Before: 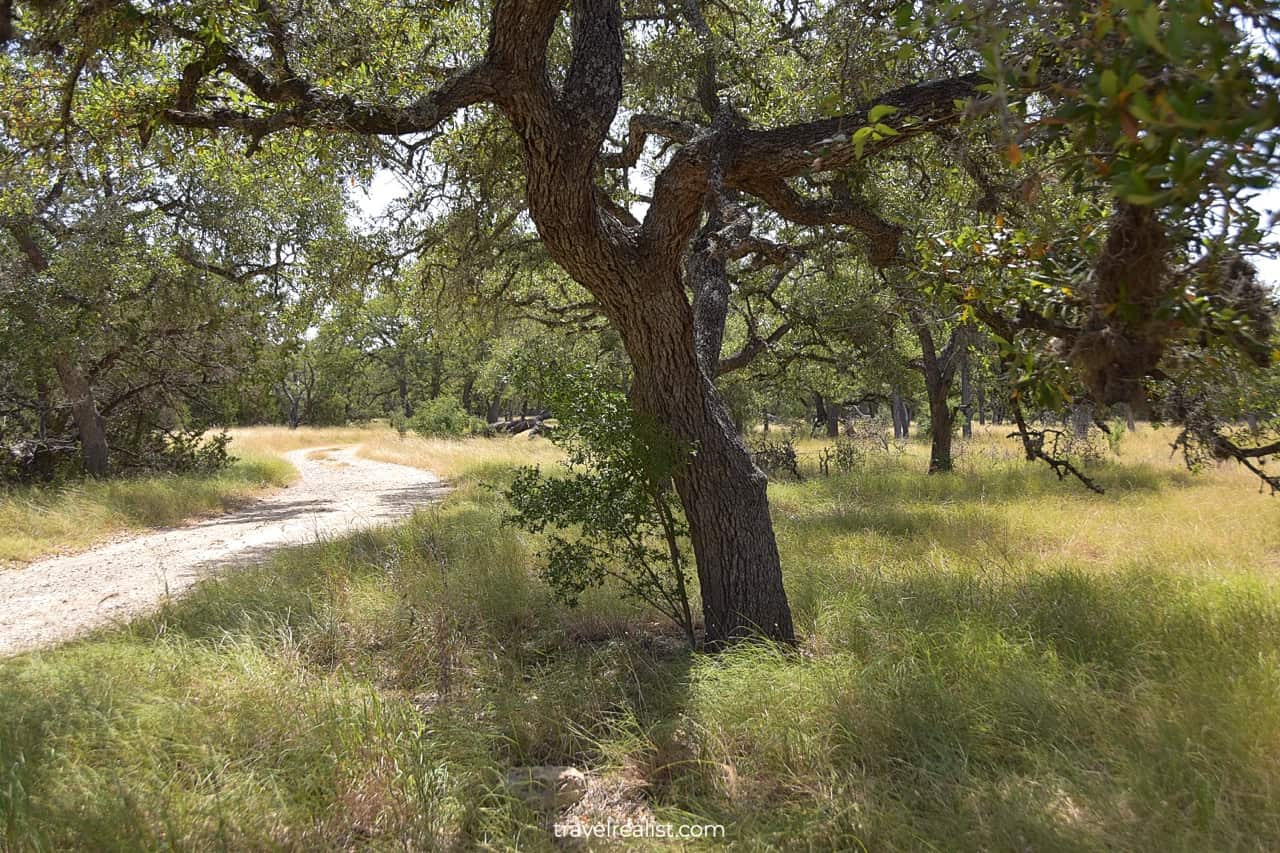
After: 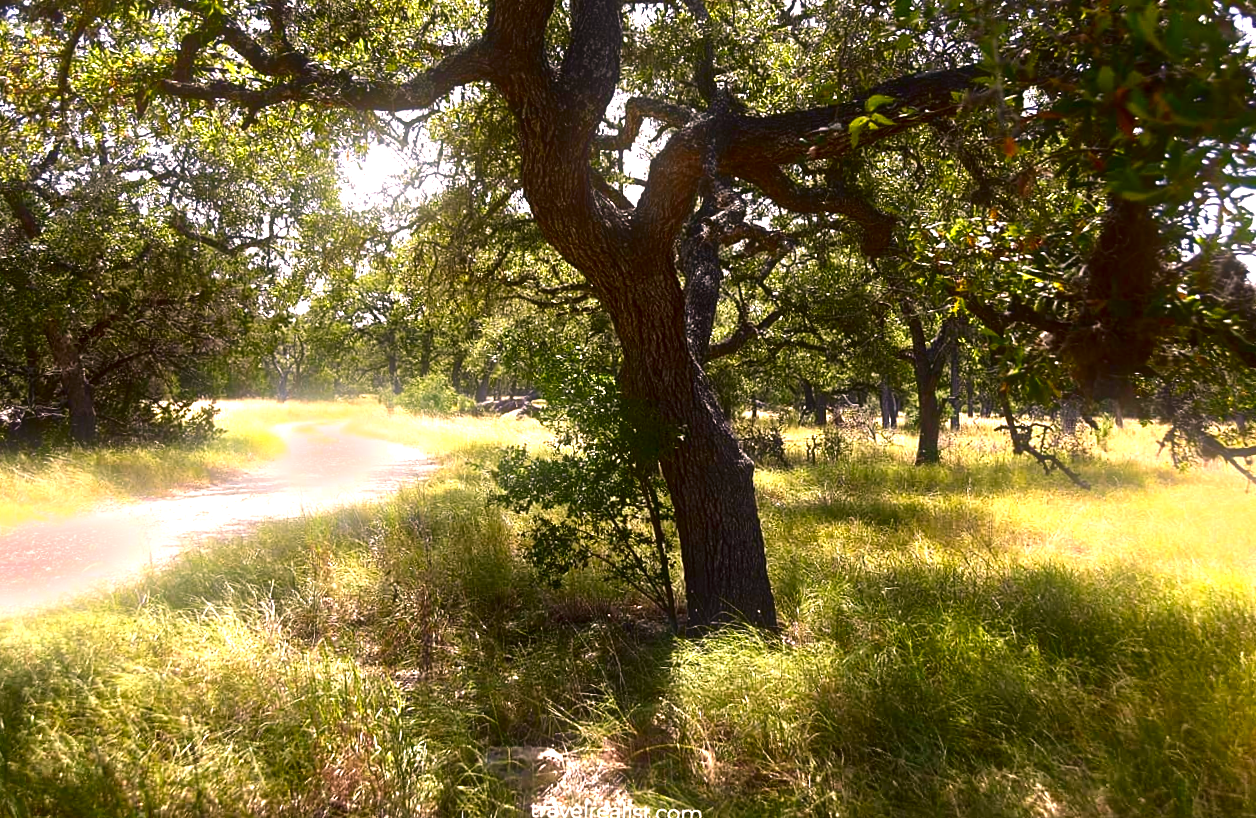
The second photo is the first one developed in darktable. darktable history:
color correction: highlights a* 12.23, highlights b* 5.41
exposure: black level correction 0, exposure 1.1 EV, compensate exposure bias true, compensate highlight preservation false
rotate and perspective: rotation 1.57°, crop left 0.018, crop right 0.982, crop top 0.039, crop bottom 0.961
bloom: size 9%, threshold 100%, strength 7%
contrast brightness saturation: contrast 0.09, brightness -0.59, saturation 0.17
